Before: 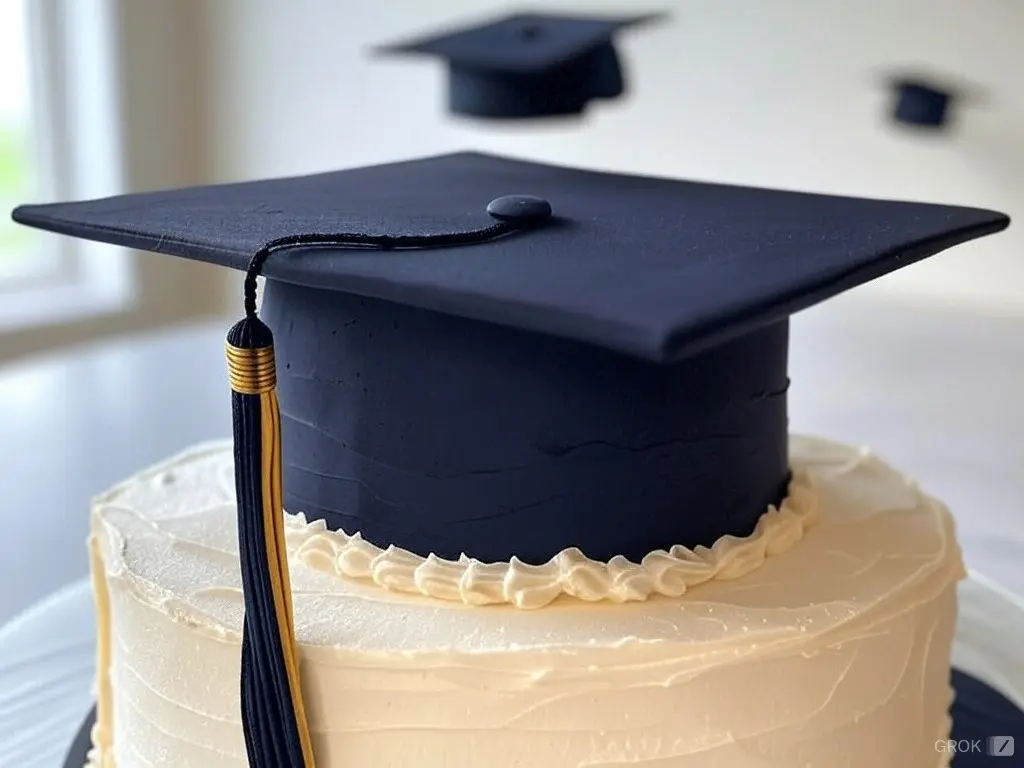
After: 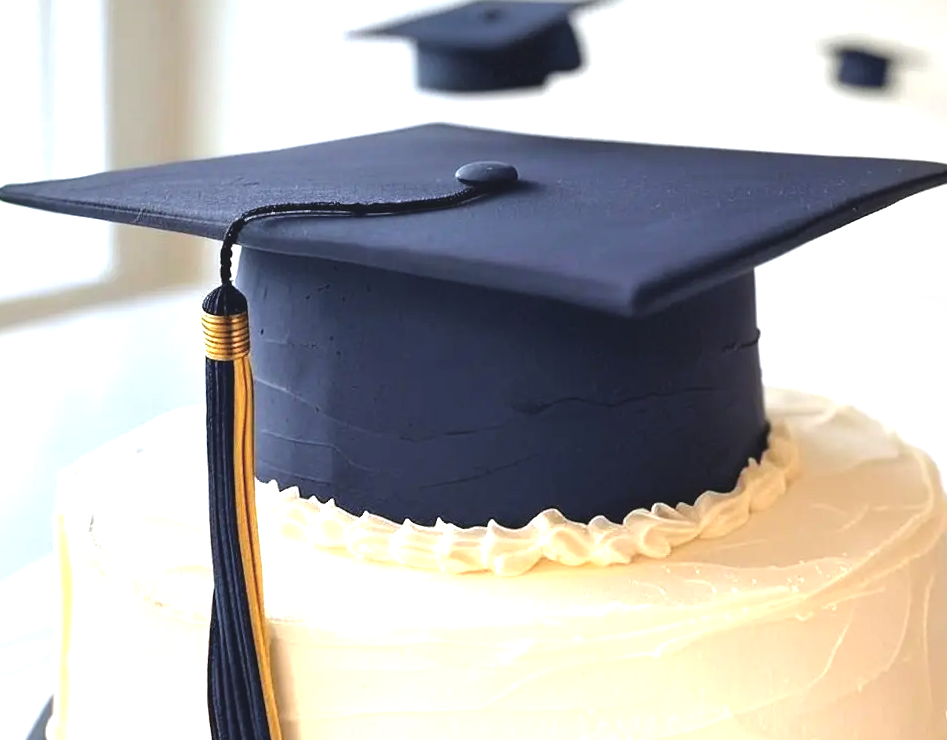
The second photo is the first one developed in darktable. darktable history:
rotate and perspective: rotation -1.68°, lens shift (vertical) -0.146, crop left 0.049, crop right 0.912, crop top 0.032, crop bottom 0.96
exposure: black level correction -0.005, exposure 1.002 EV, compensate highlight preservation false
